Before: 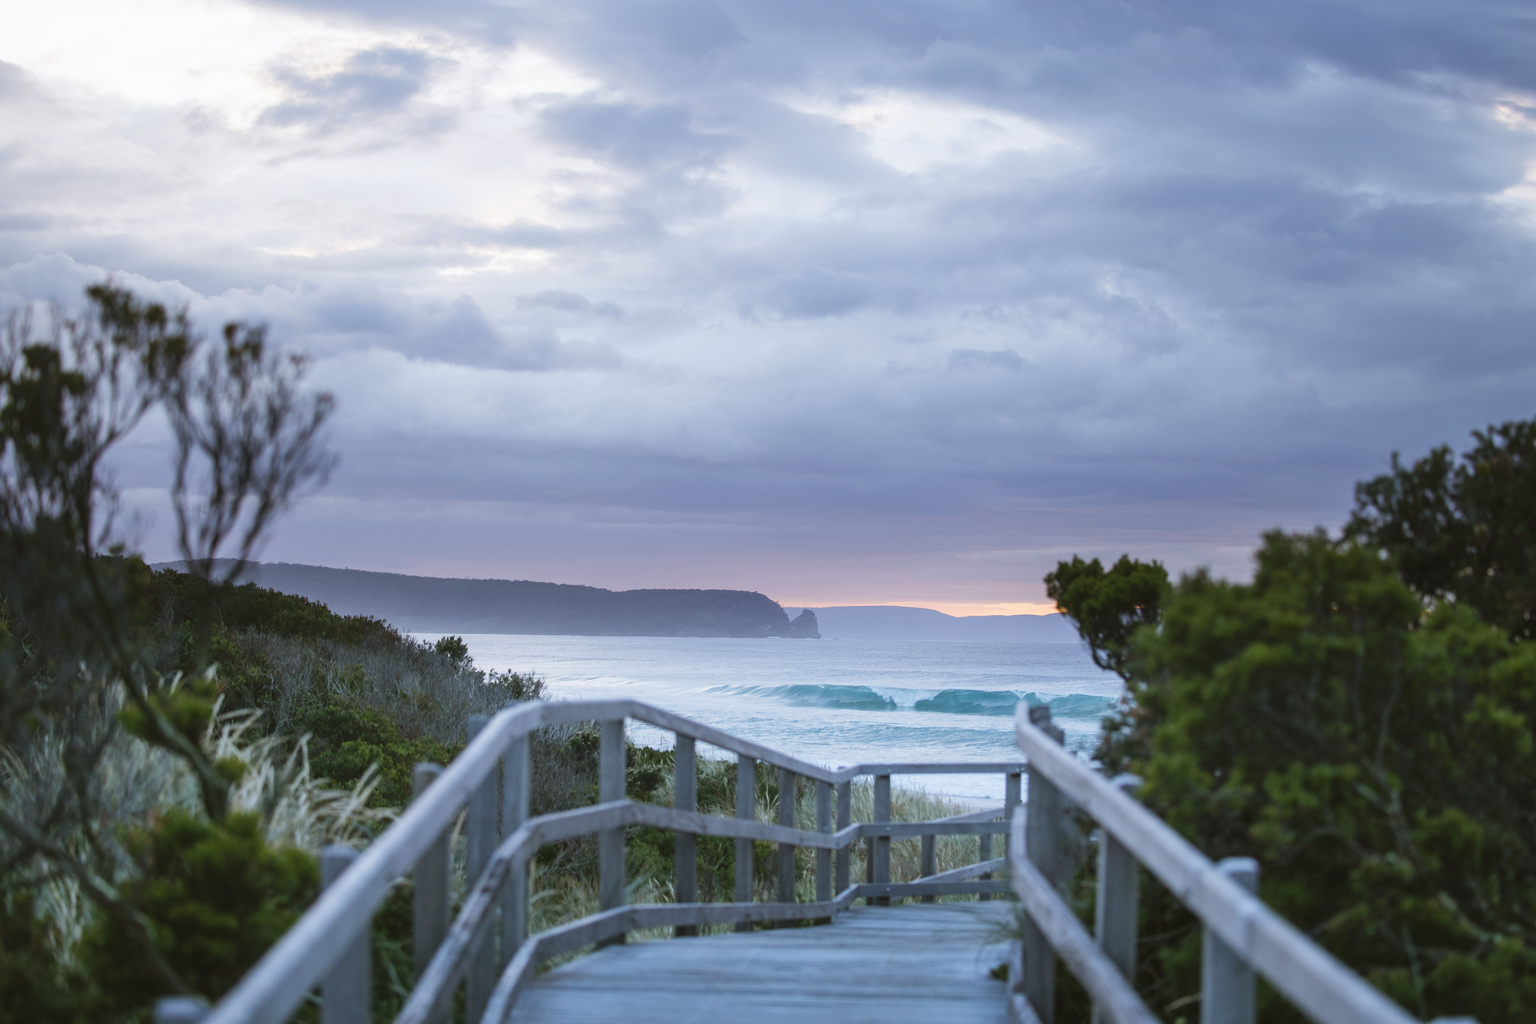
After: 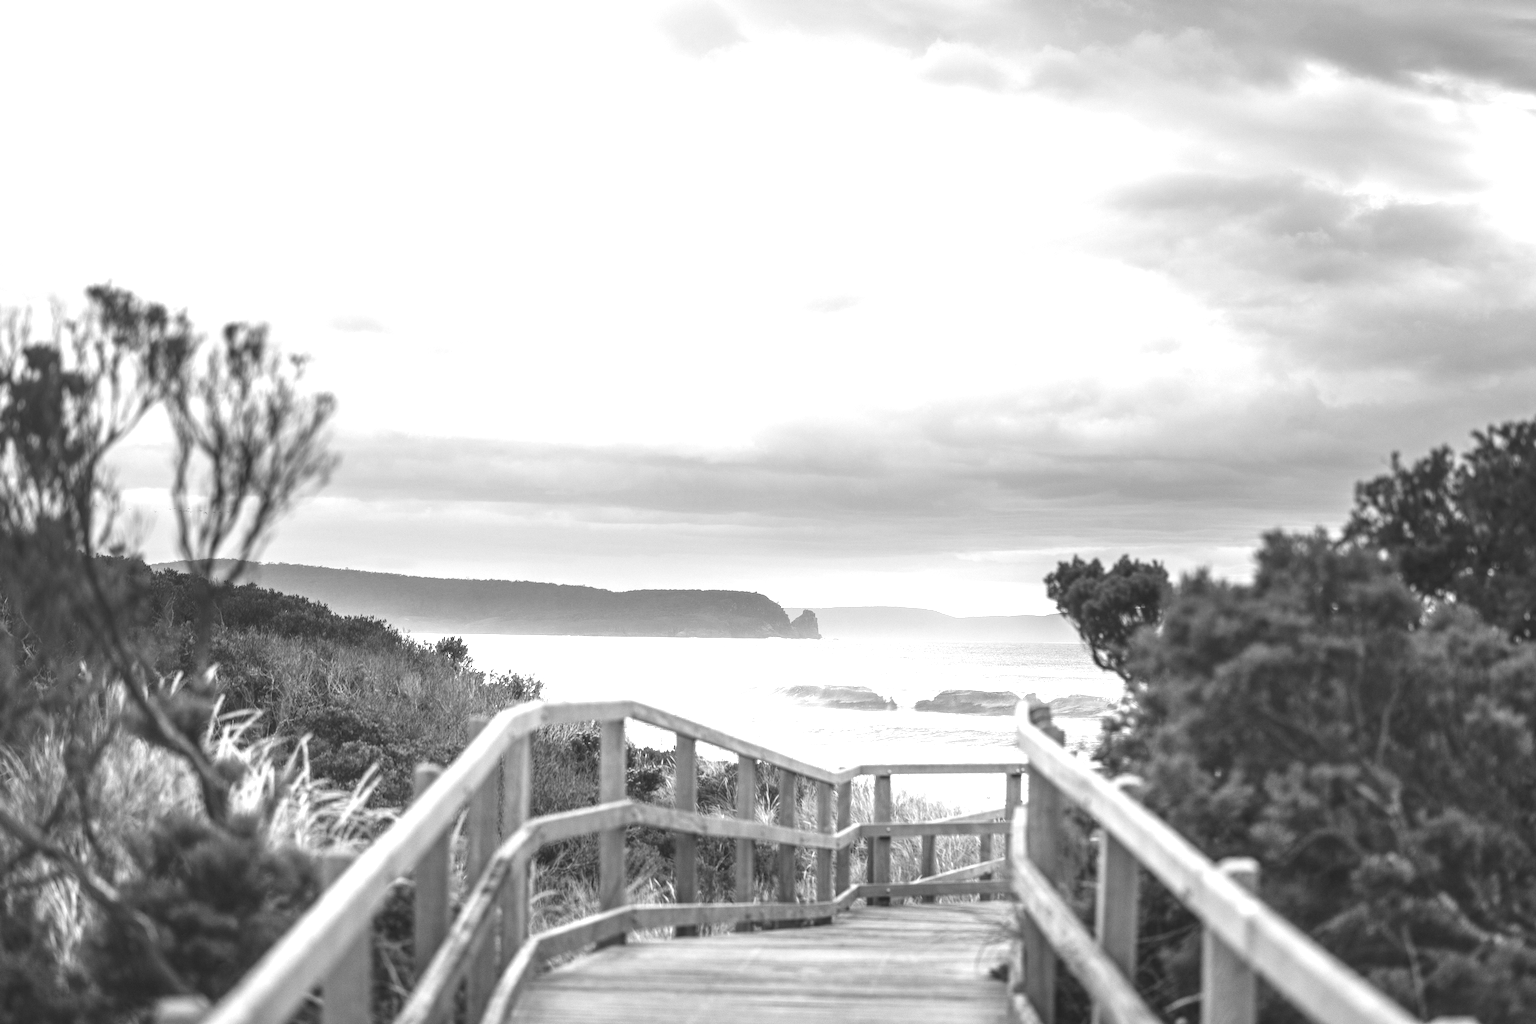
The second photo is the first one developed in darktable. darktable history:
exposure: black level correction 0, exposure 1.45 EV, compensate exposure bias true, compensate highlight preservation false
monochrome: a -11.7, b 1.62, size 0.5, highlights 0.38
local contrast: on, module defaults
